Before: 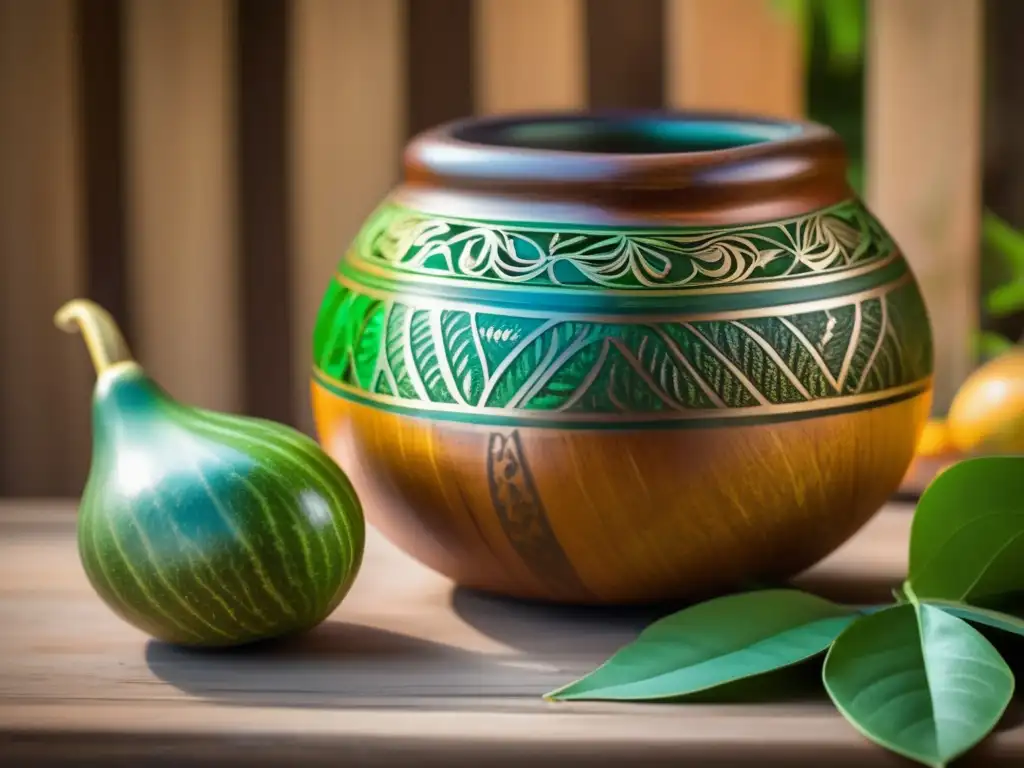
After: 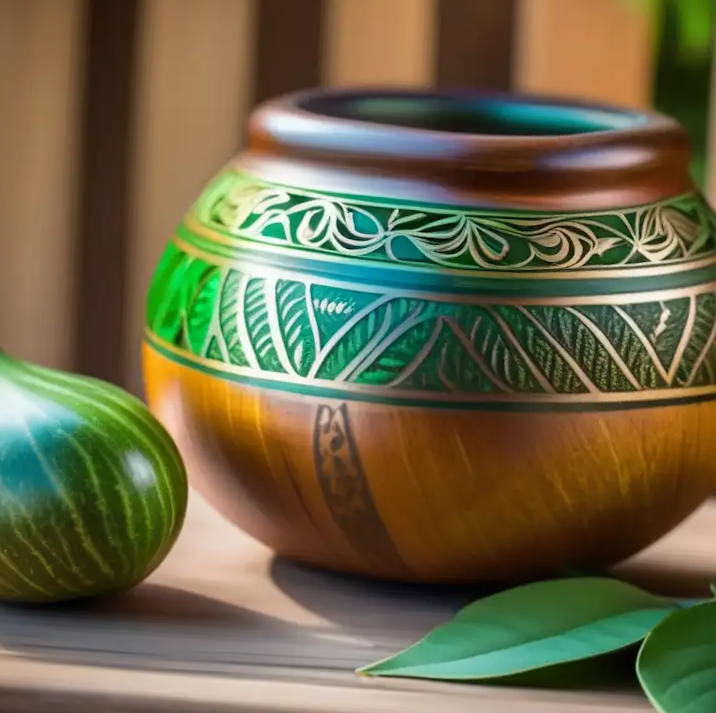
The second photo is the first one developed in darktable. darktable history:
crop and rotate: angle -3.32°, left 14.004%, top 0.038%, right 10.791%, bottom 0.075%
